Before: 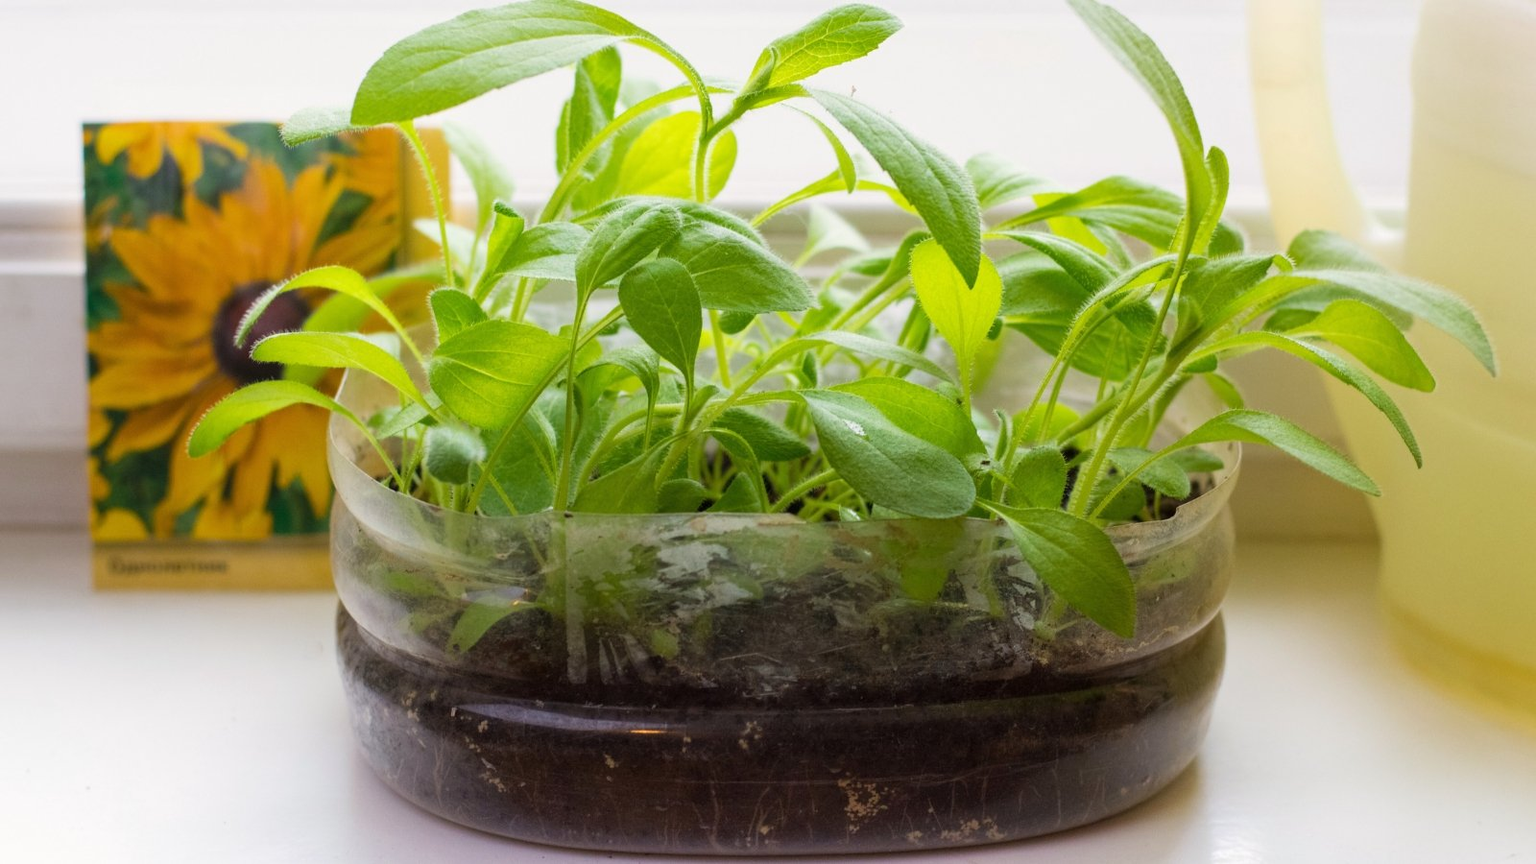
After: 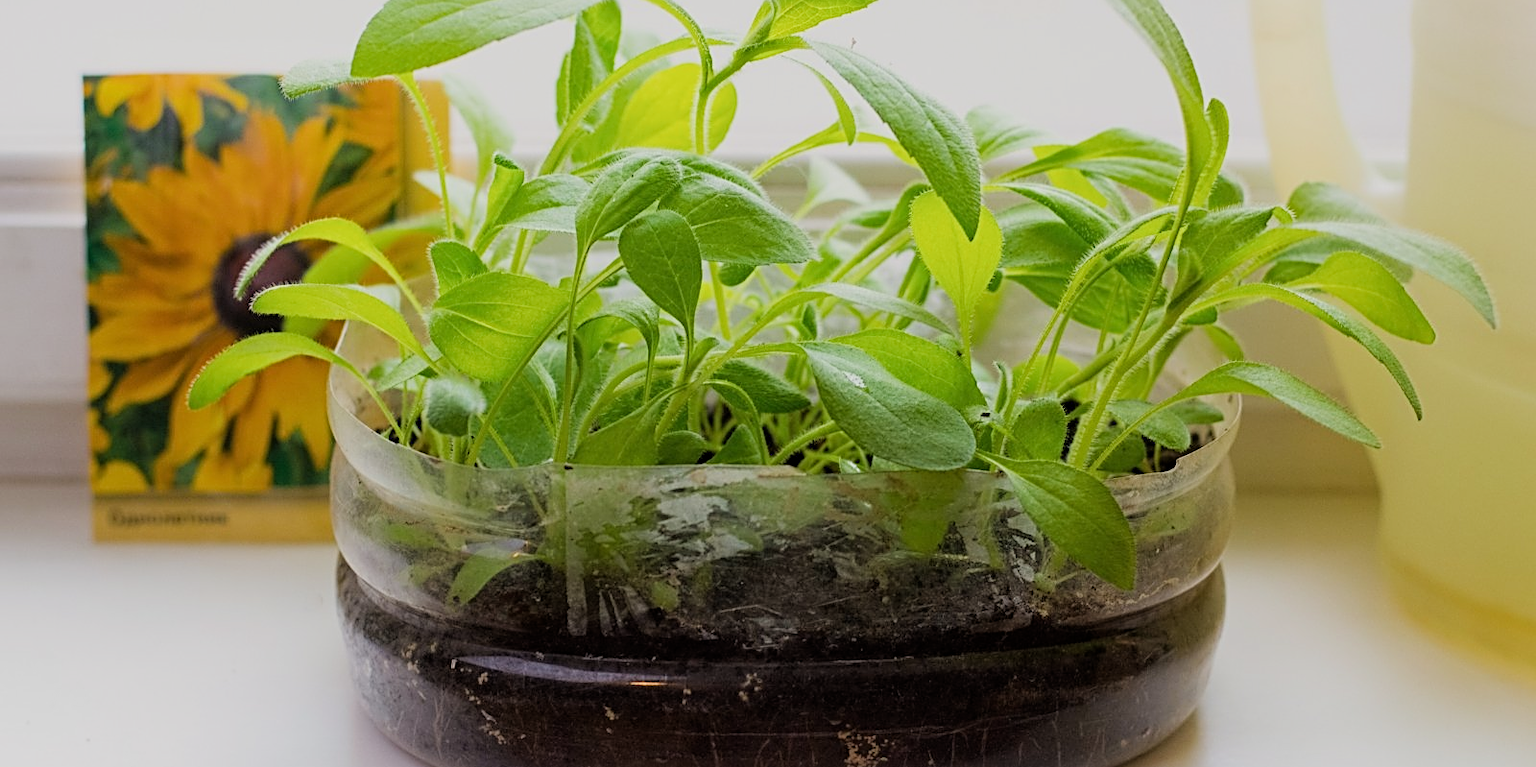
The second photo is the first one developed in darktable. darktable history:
filmic rgb: hardness 4.17
sharpen: radius 2.676, amount 0.669
crop and rotate: top 5.609%, bottom 5.609%
